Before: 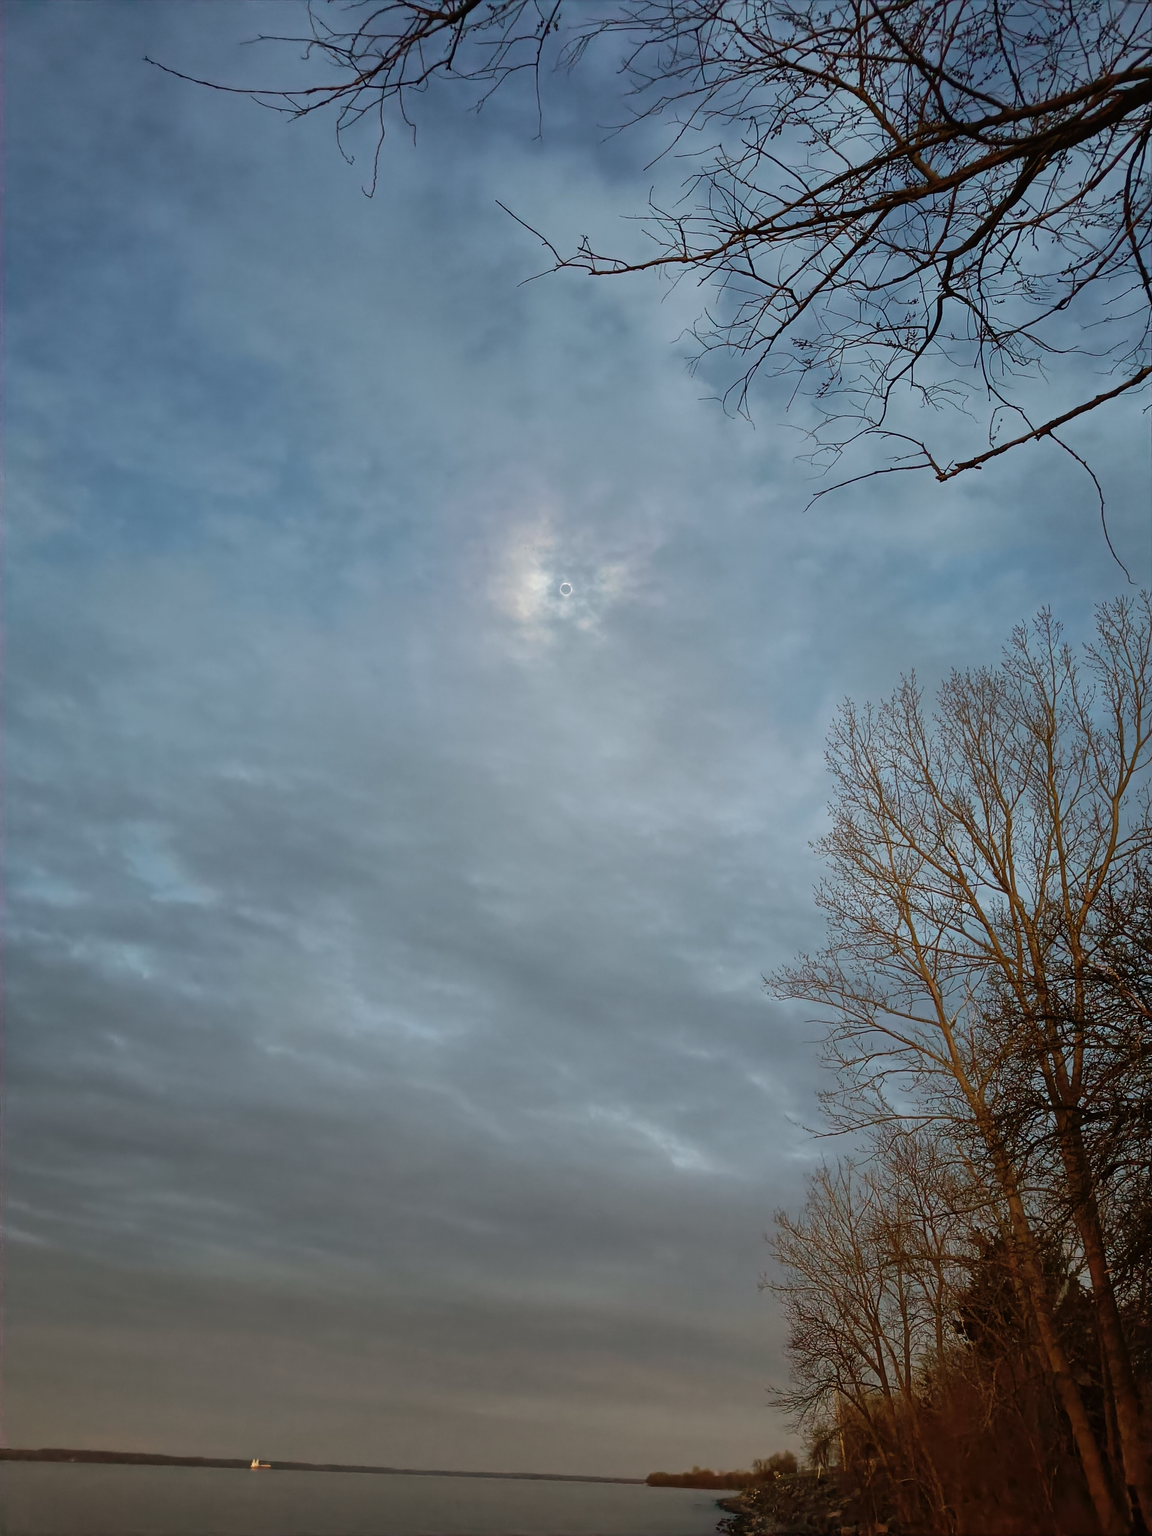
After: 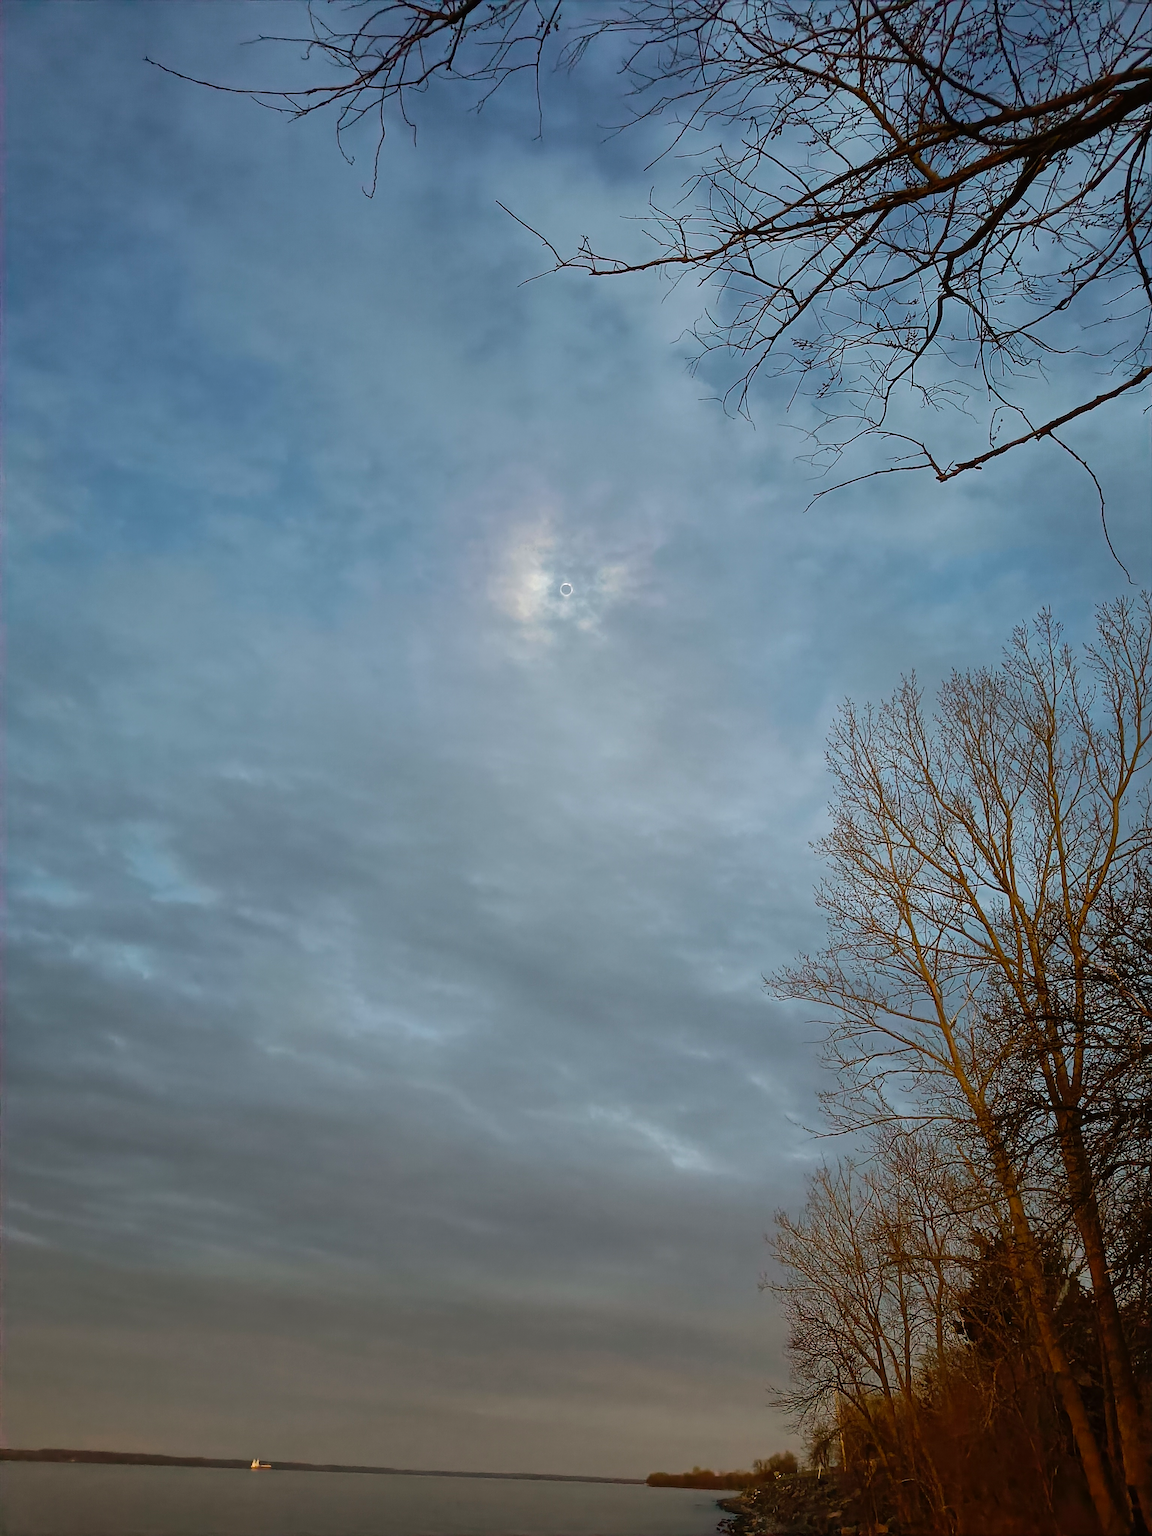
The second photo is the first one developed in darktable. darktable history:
sharpen: on, module defaults
color balance: output saturation 120%
